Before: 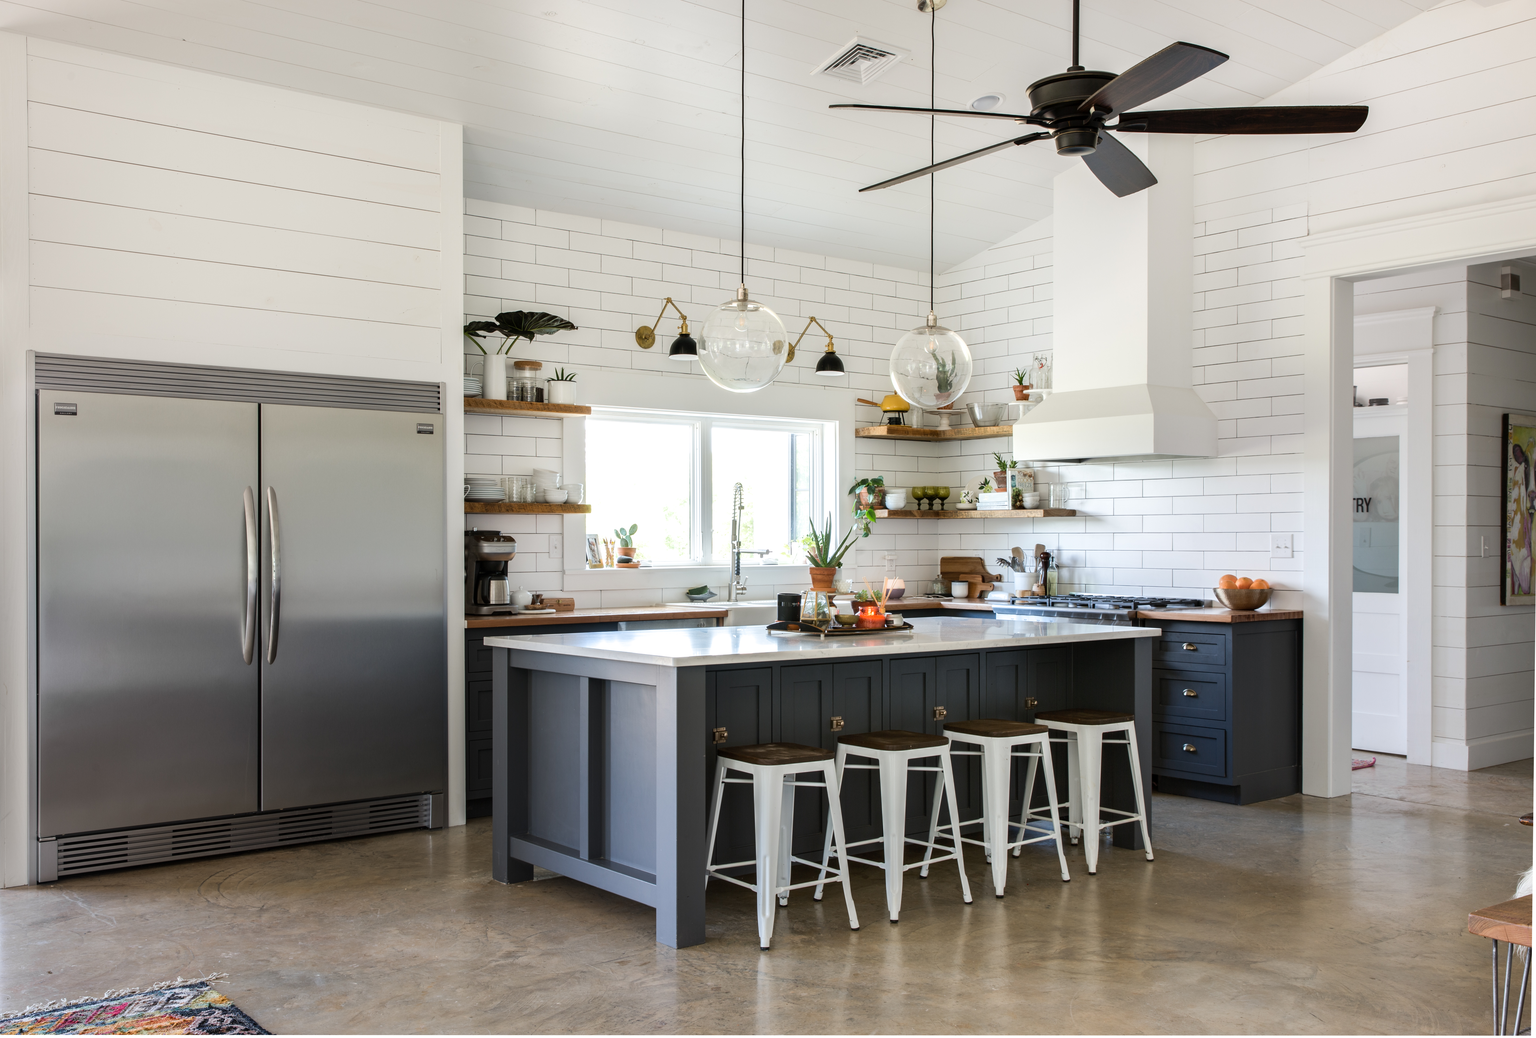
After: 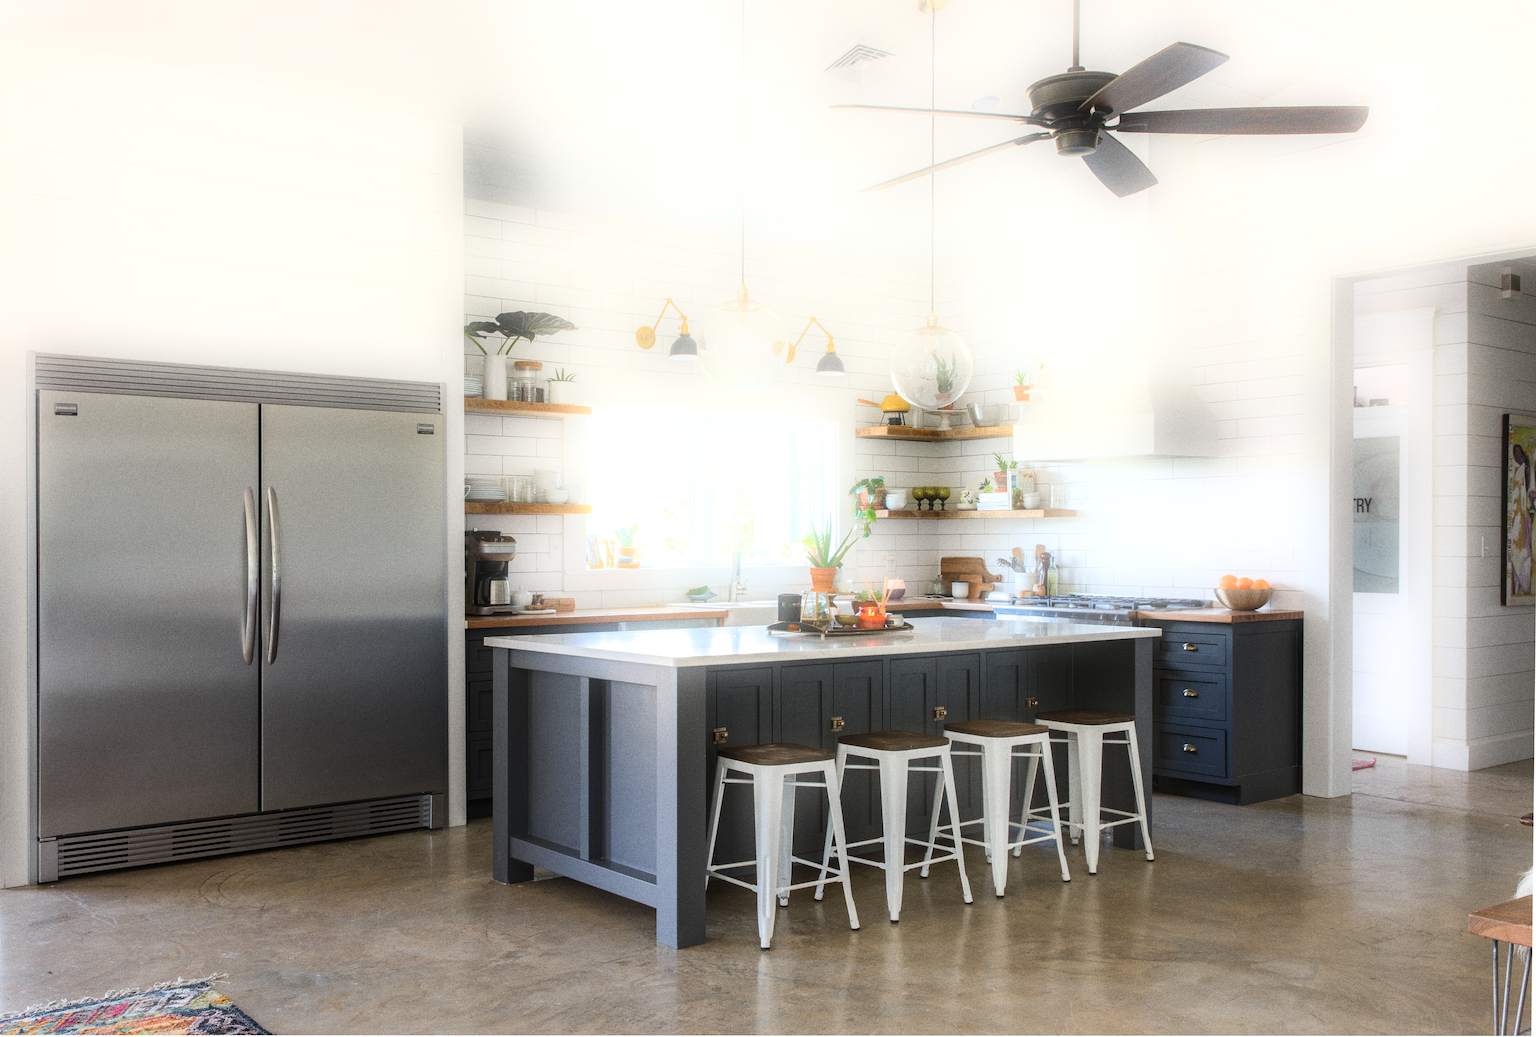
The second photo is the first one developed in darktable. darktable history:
grain: coarseness 0.09 ISO, strength 40%
bloom: on, module defaults
